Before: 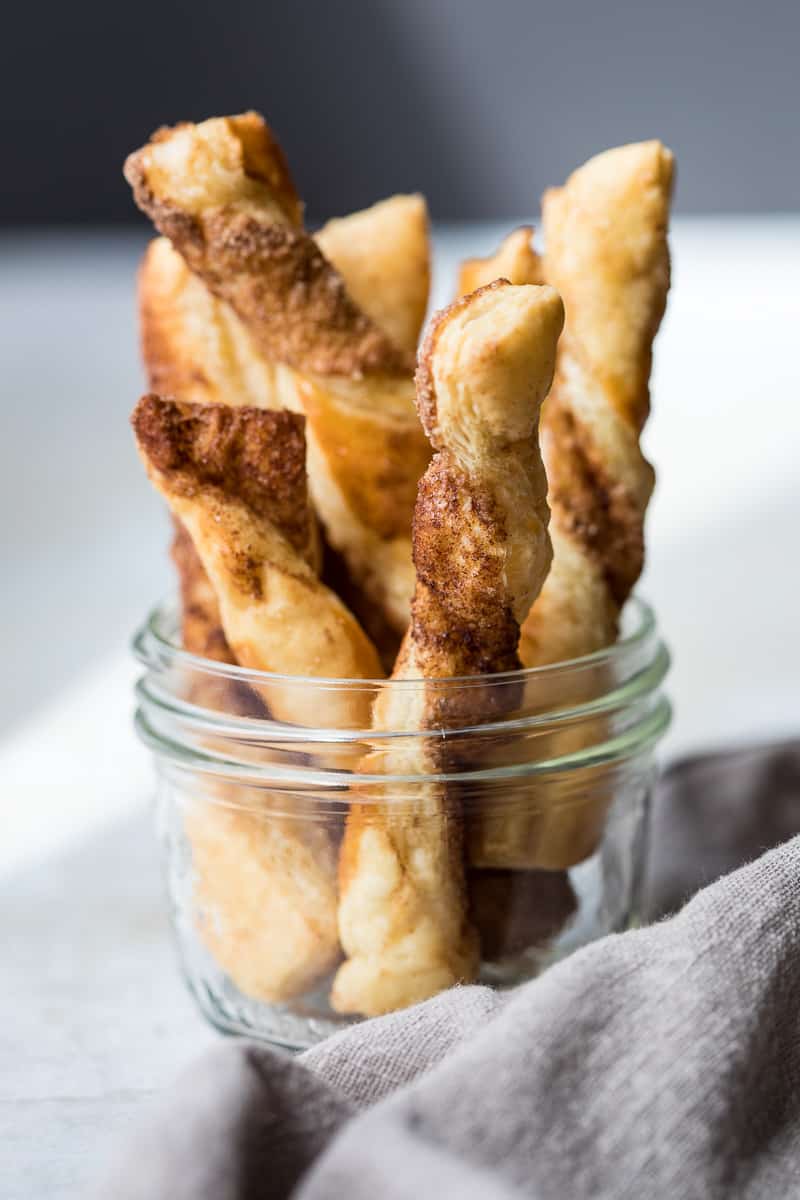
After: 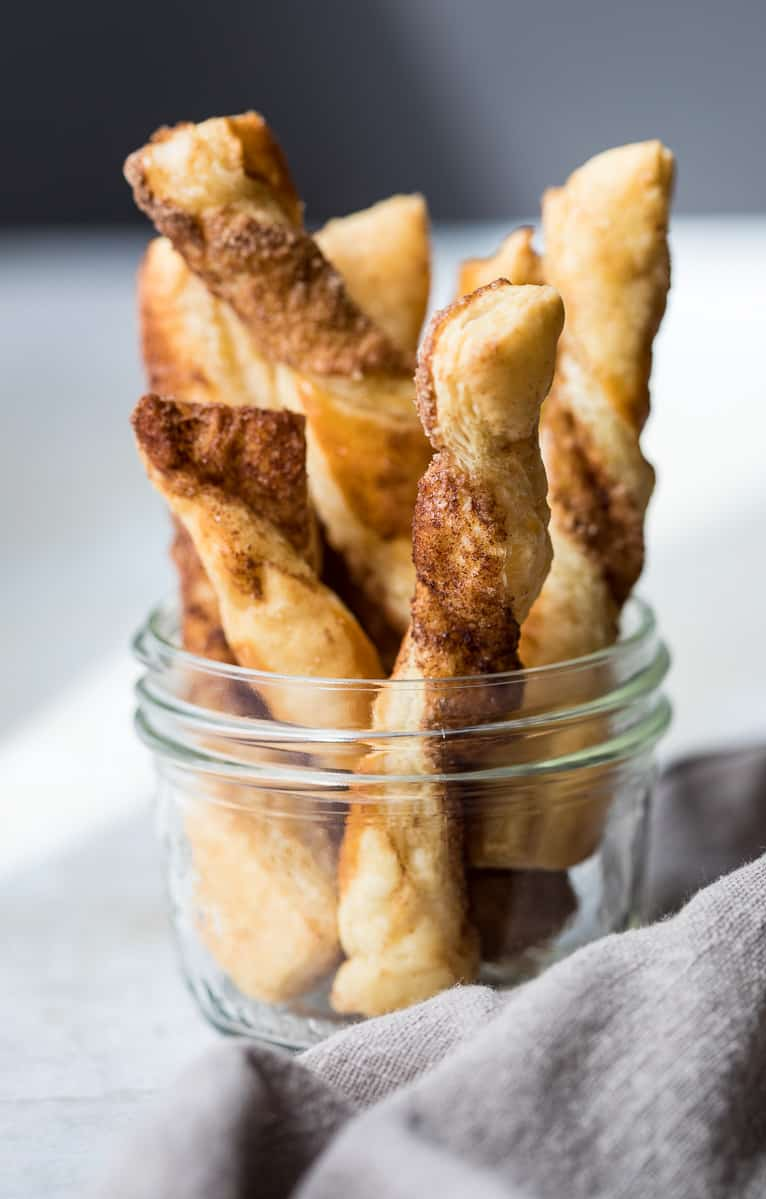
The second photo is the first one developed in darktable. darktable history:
crop: right 4.215%, bottom 0.03%
